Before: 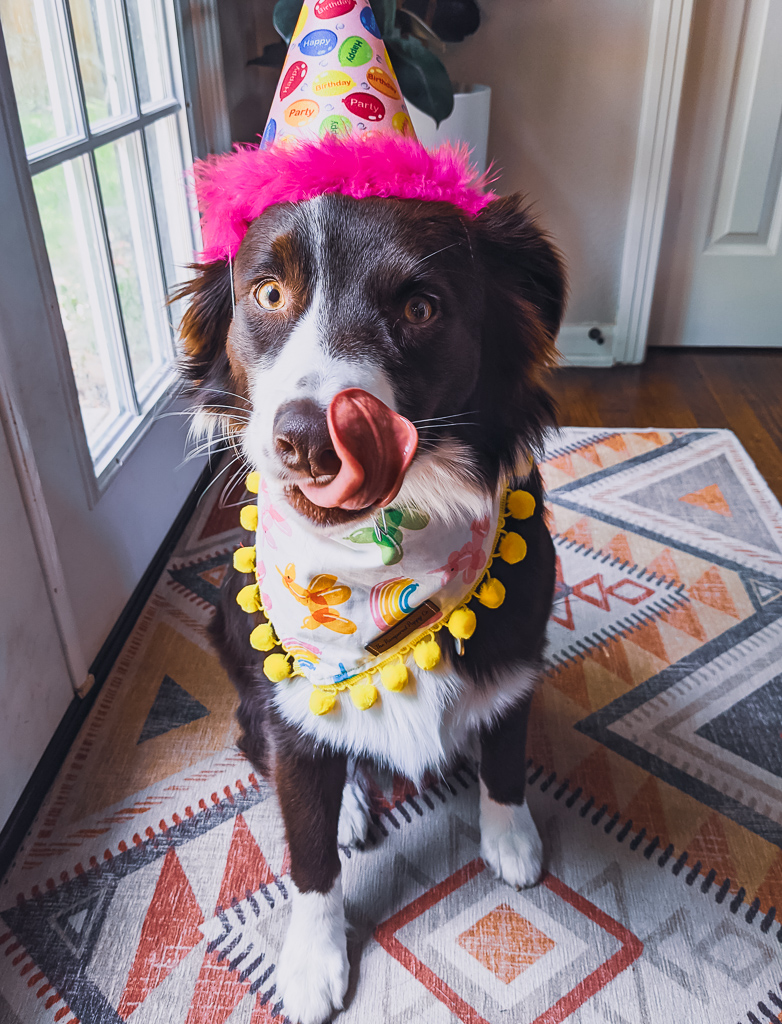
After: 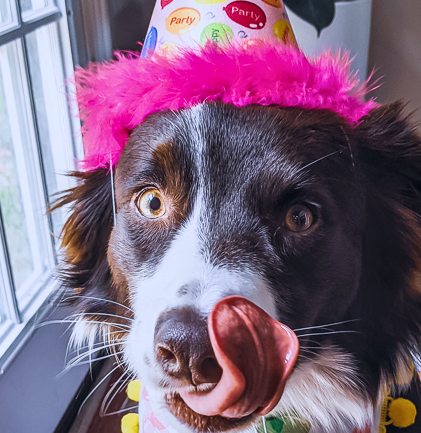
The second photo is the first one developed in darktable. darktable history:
white balance: red 0.954, blue 1.079
local contrast: on, module defaults
crop: left 15.306%, top 9.065%, right 30.789%, bottom 48.638%
